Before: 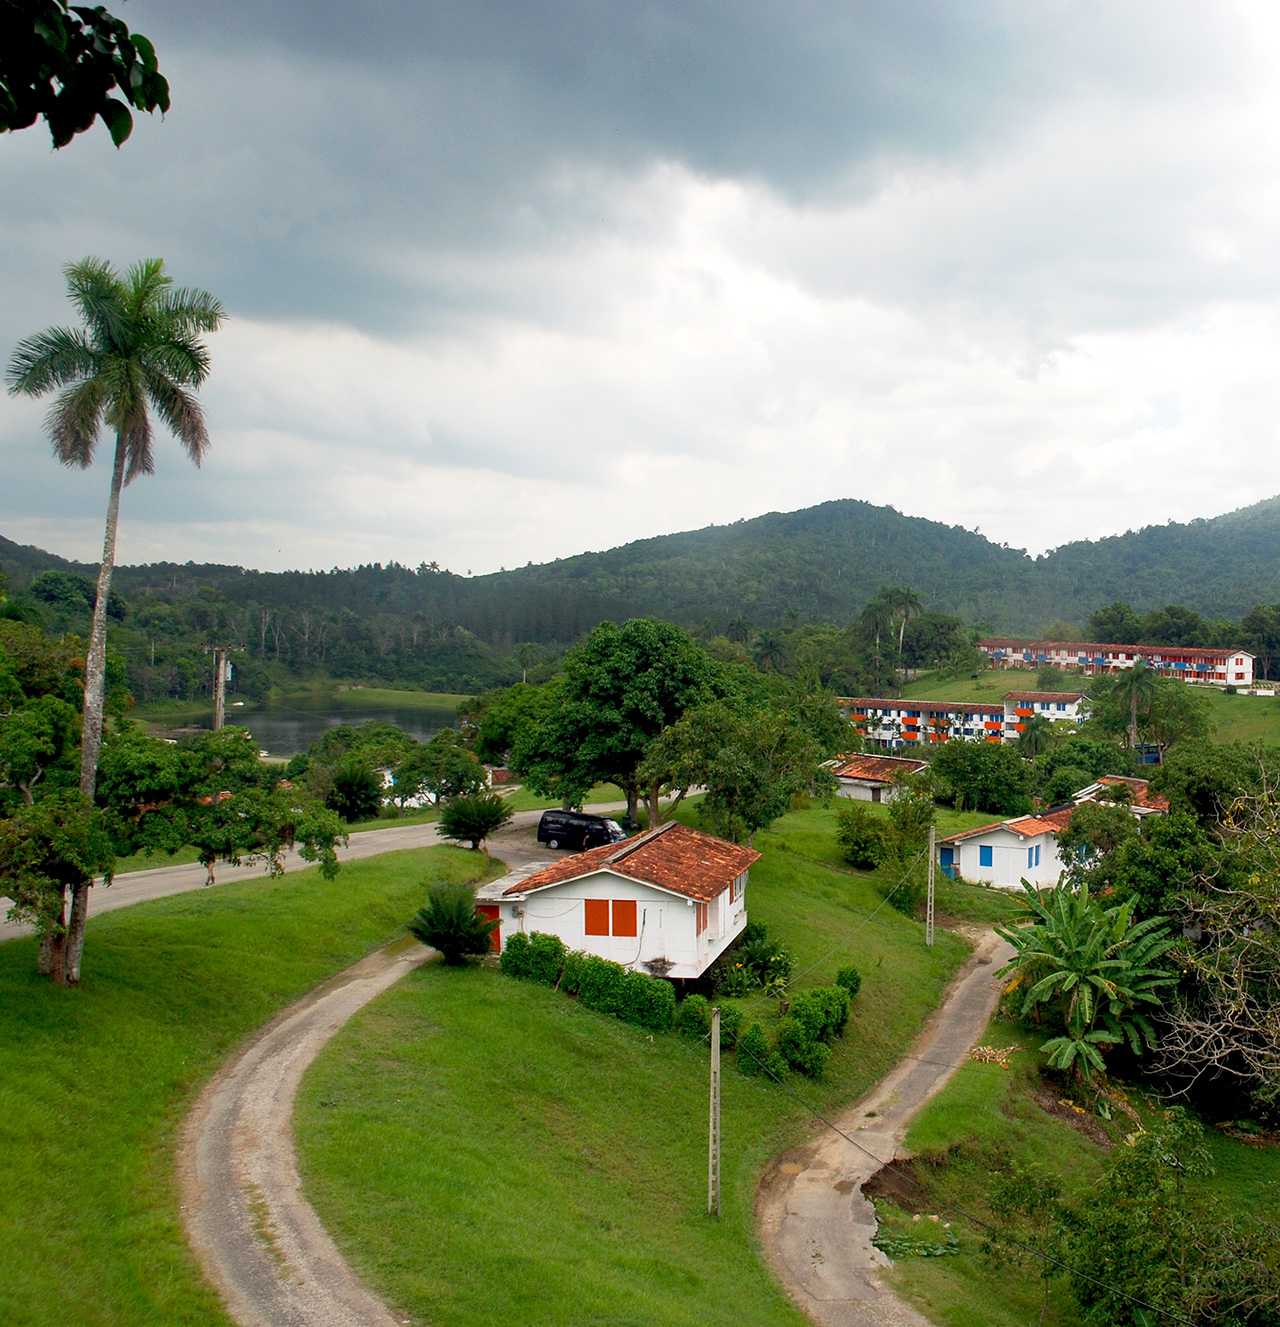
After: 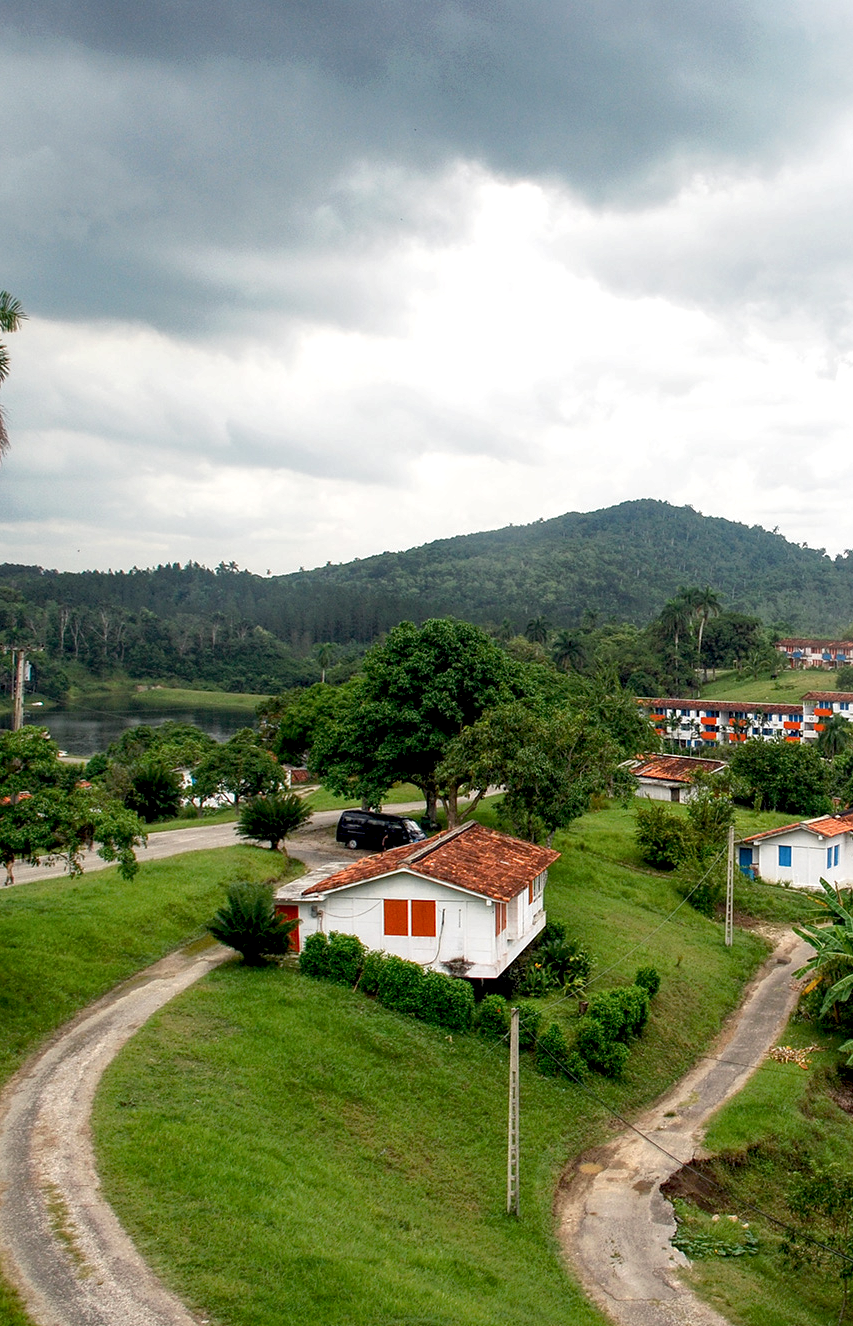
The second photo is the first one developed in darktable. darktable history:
local contrast: highlights 100%, shadows 100%, detail 200%, midtone range 0.2
crop and rotate: left 15.754%, right 17.579%
